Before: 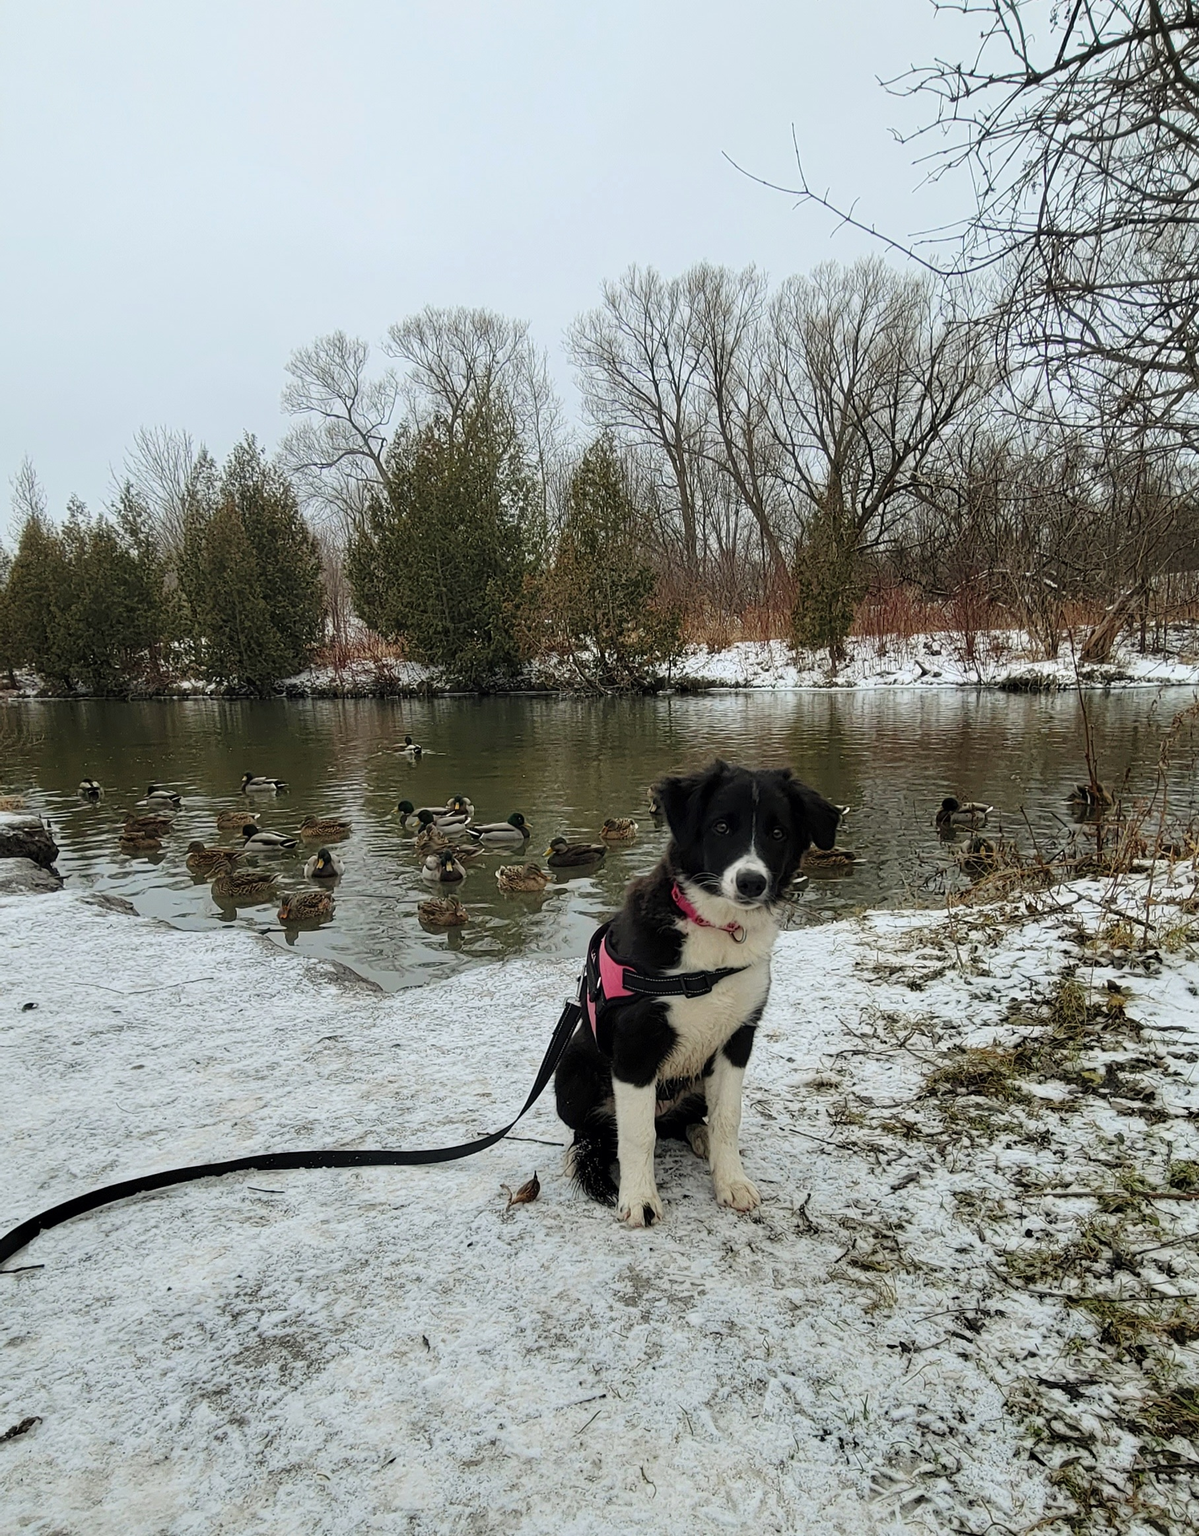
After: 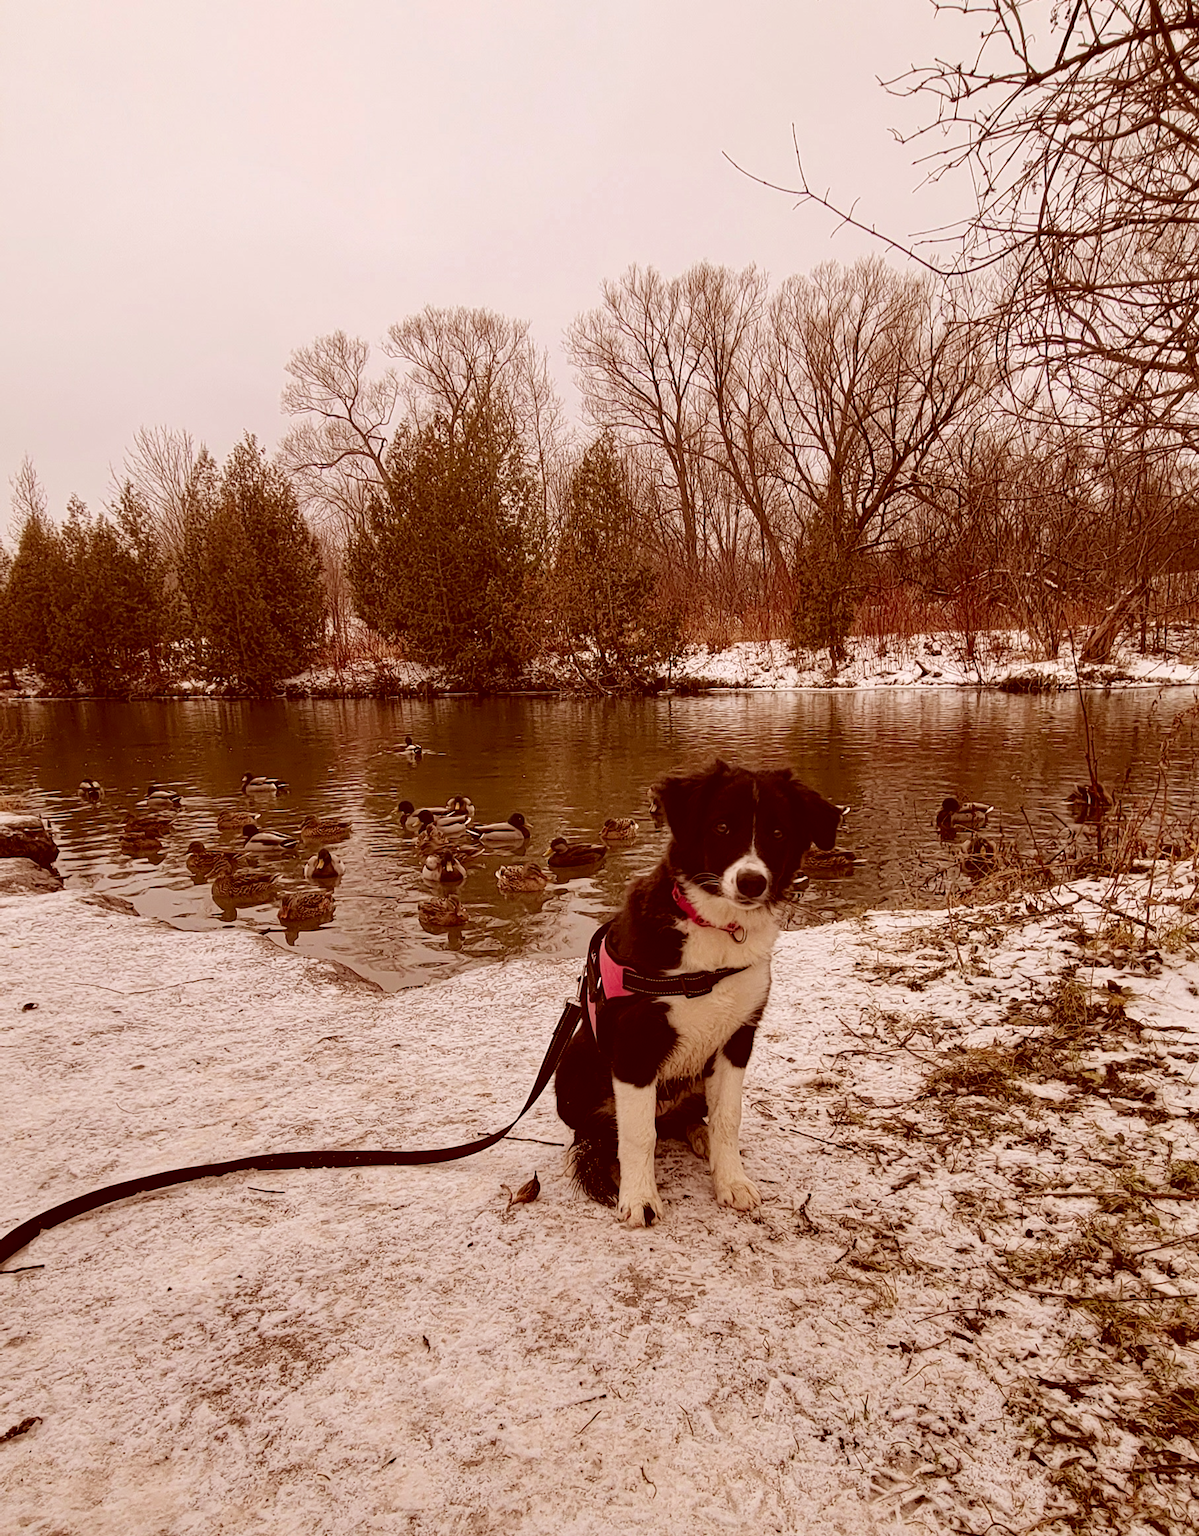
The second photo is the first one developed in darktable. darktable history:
color correction: highlights a* 9.03, highlights b* 8.71, shadows a* 40, shadows b* 40, saturation 0.8
haze removal: compatibility mode true, adaptive false
